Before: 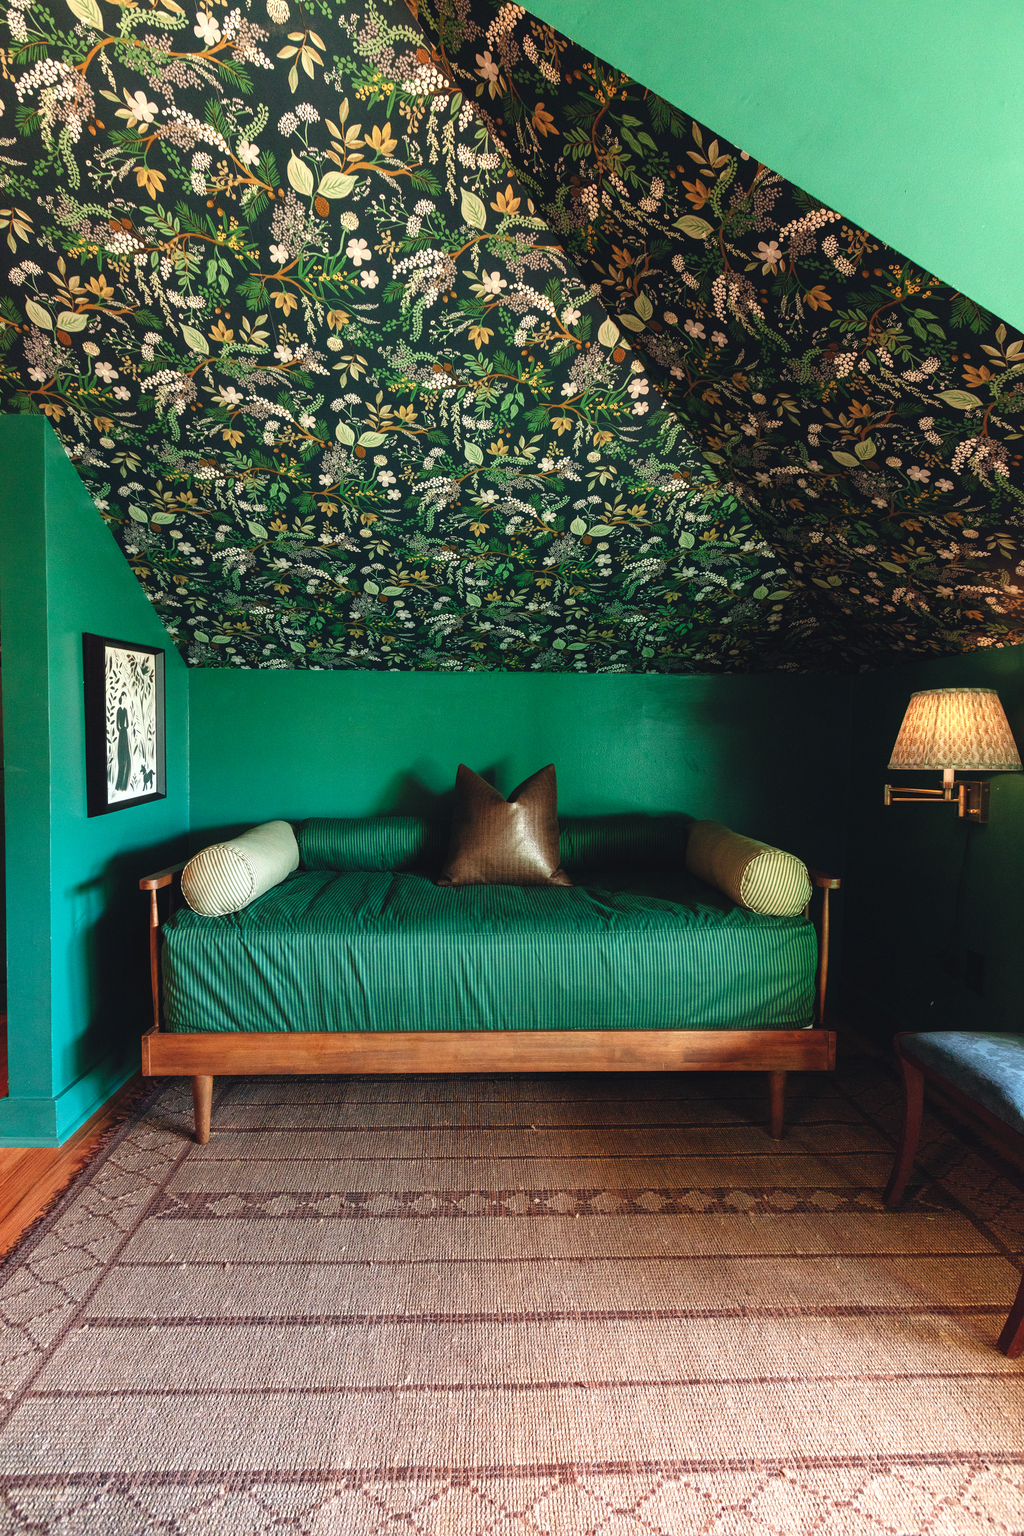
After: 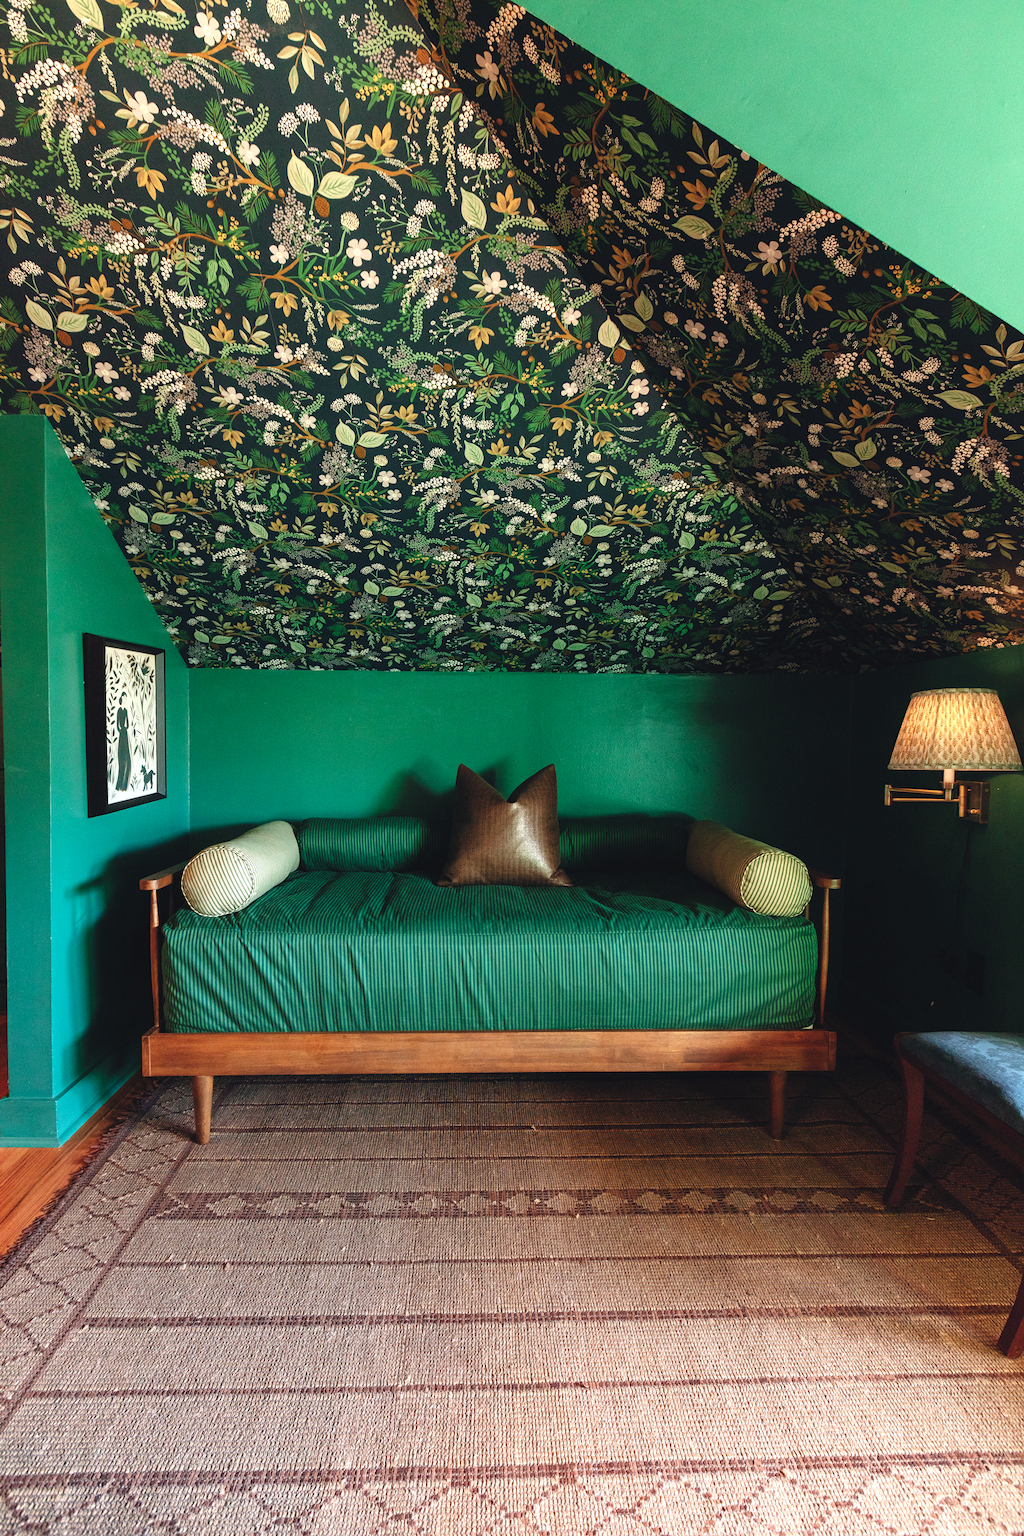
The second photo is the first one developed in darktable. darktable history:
levels: mode automatic
exposure: exposure 0.029 EV, compensate exposure bias true, compensate highlight preservation false
